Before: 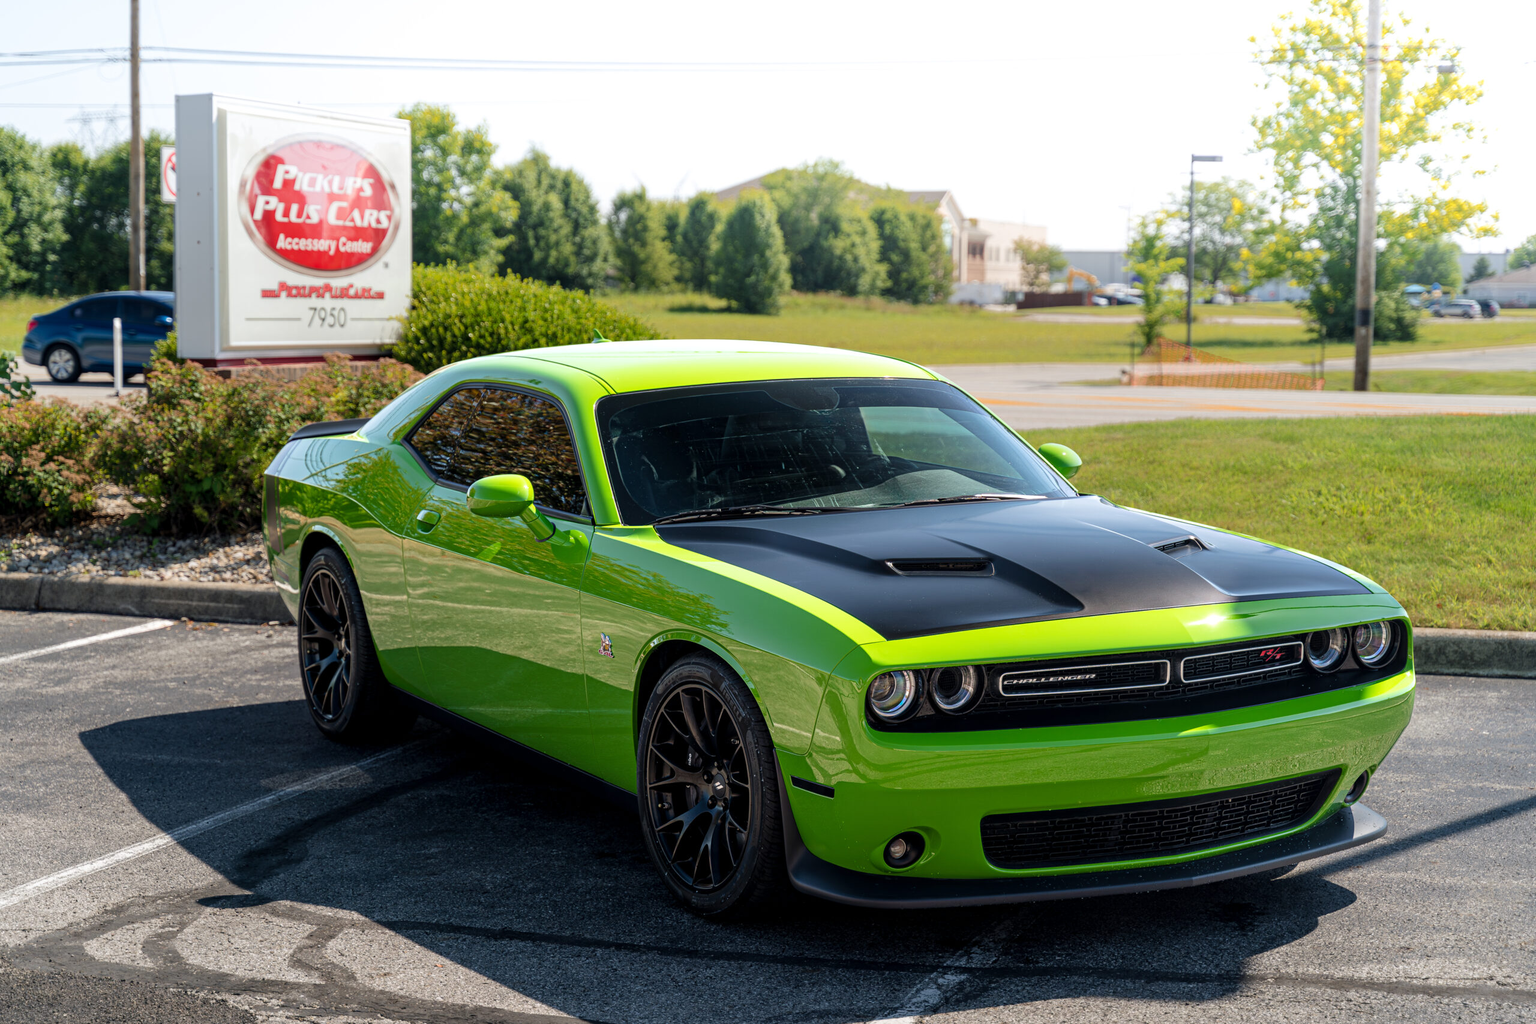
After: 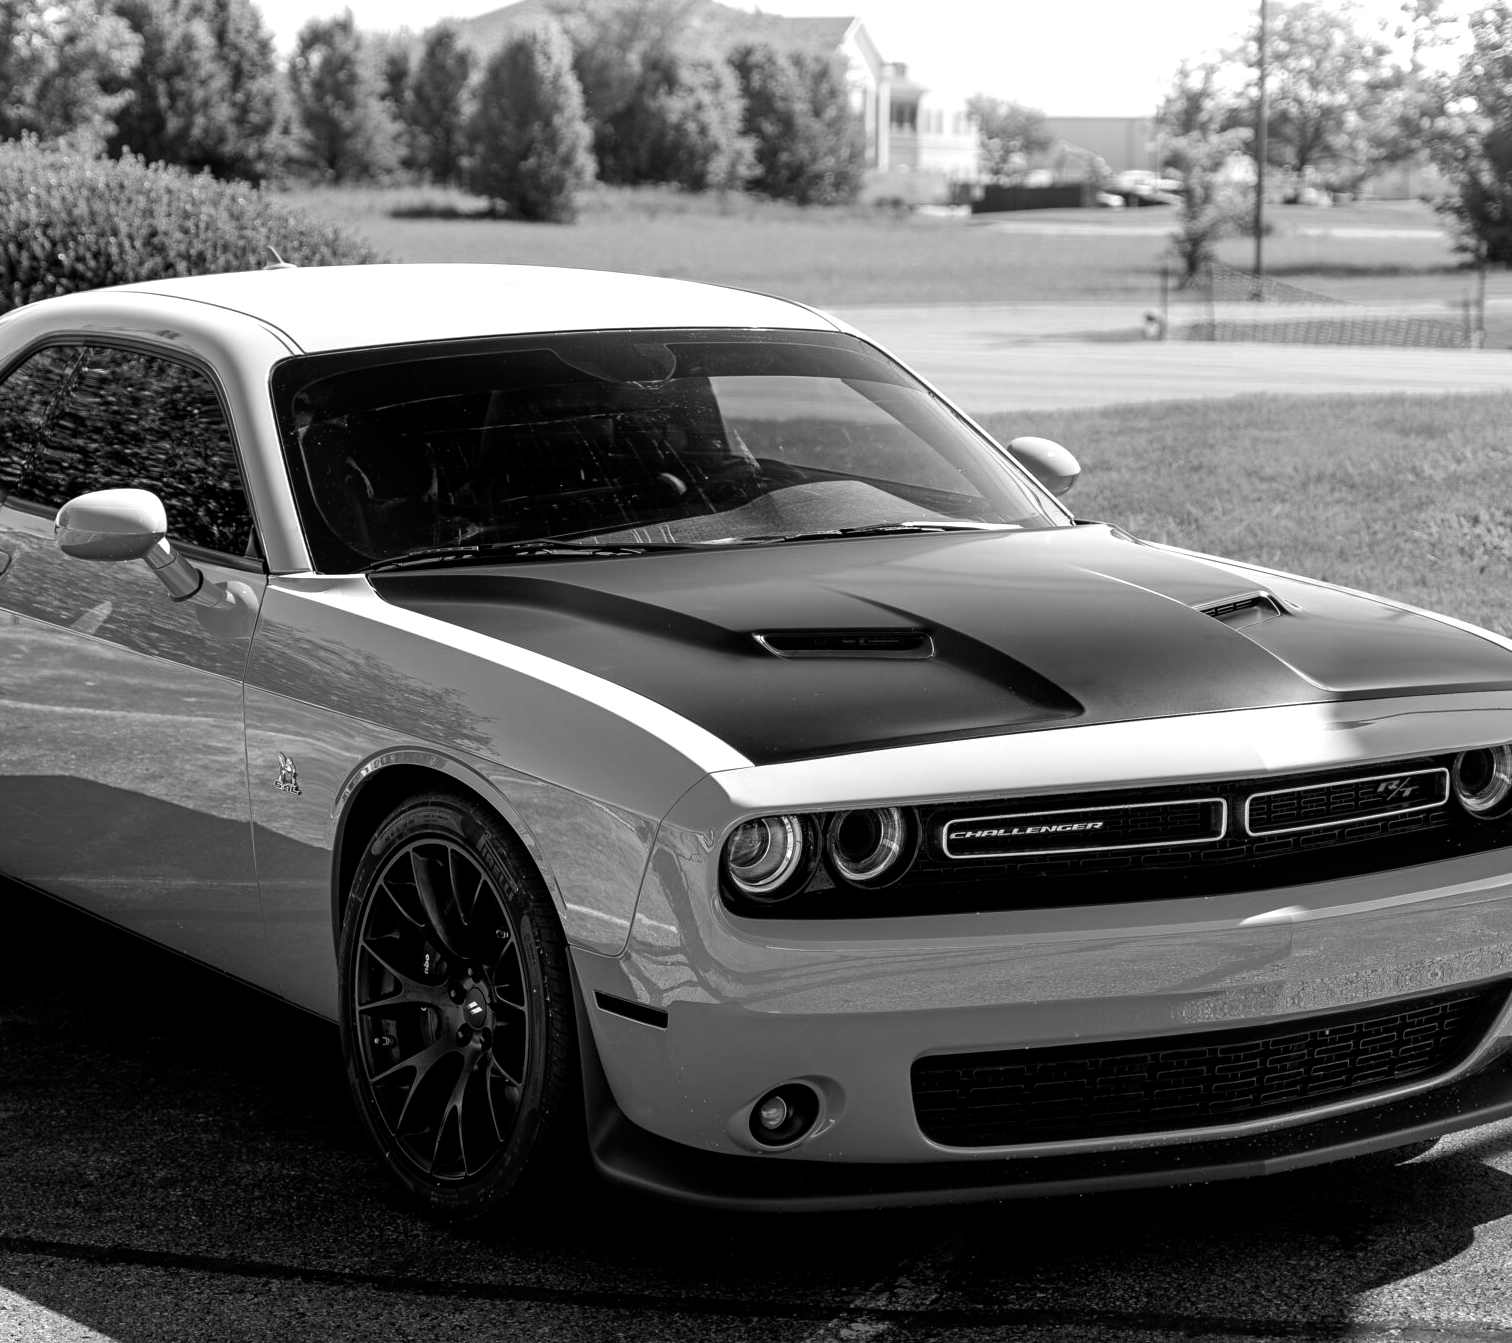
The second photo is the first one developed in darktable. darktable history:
crop and rotate: left 28.256%, top 17.734%, right 12.656%, bottom 3.573%
color balance rgb: highlights gain › chroma 2.94%, highlights gain › hue 60.57°, global offset › chroma 0.25%, global offset › hue 256.52°, perceptual saturation grading › global saturation 20%, perceptual saturation grading › highlights -50%, perceptual saturation grading › shadows 30%, contrast 15%
monochrome: on, module defaults
white balance: red 1.009, blue 1.027
